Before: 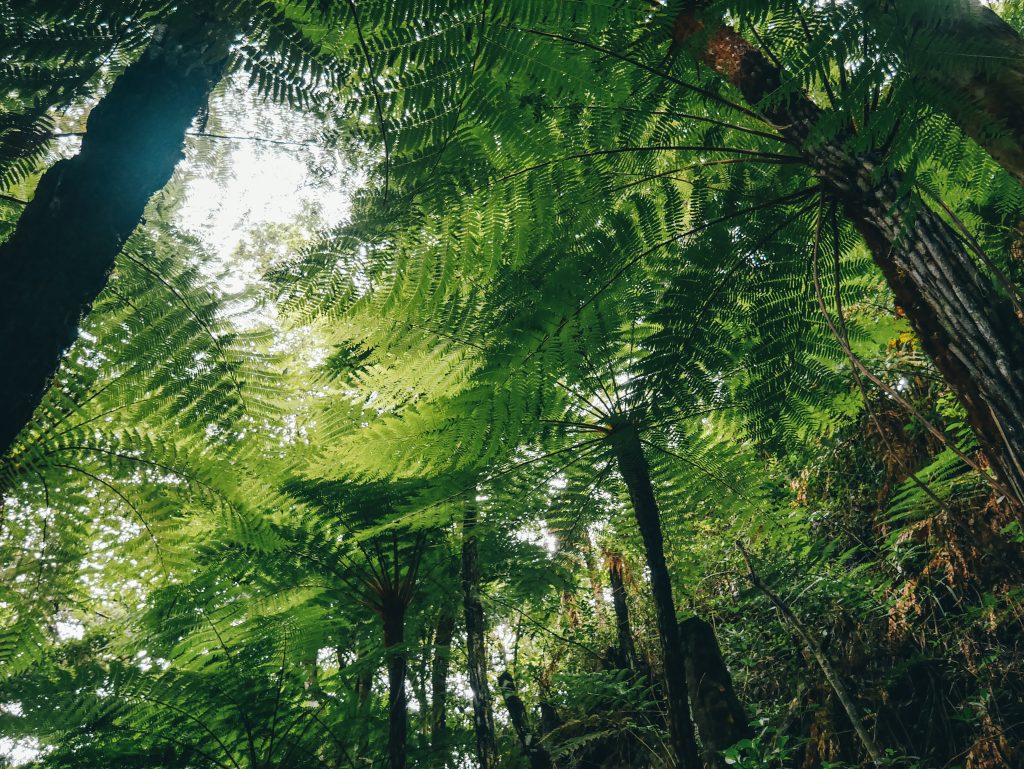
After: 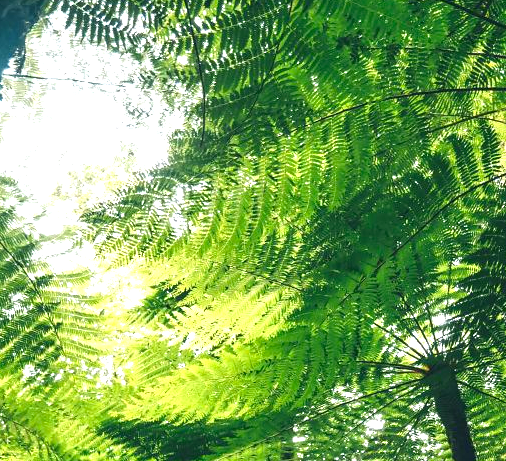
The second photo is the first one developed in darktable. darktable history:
crop: left 17.923%, top 7.775%, right 32.604%, bottom 32.243%
exposure: black level correction 0, exposure 1.097 EV, compensate highlight preservation false
color zones: curves: ch1 [(0, 0.679) (0.143, 0.647) (0.286, 0.261) (0.378, -0.011) (0.571, 0.396) (0.714, 0.399) (0.857, 0.406) (1, 0.679)], mix -119.99%
